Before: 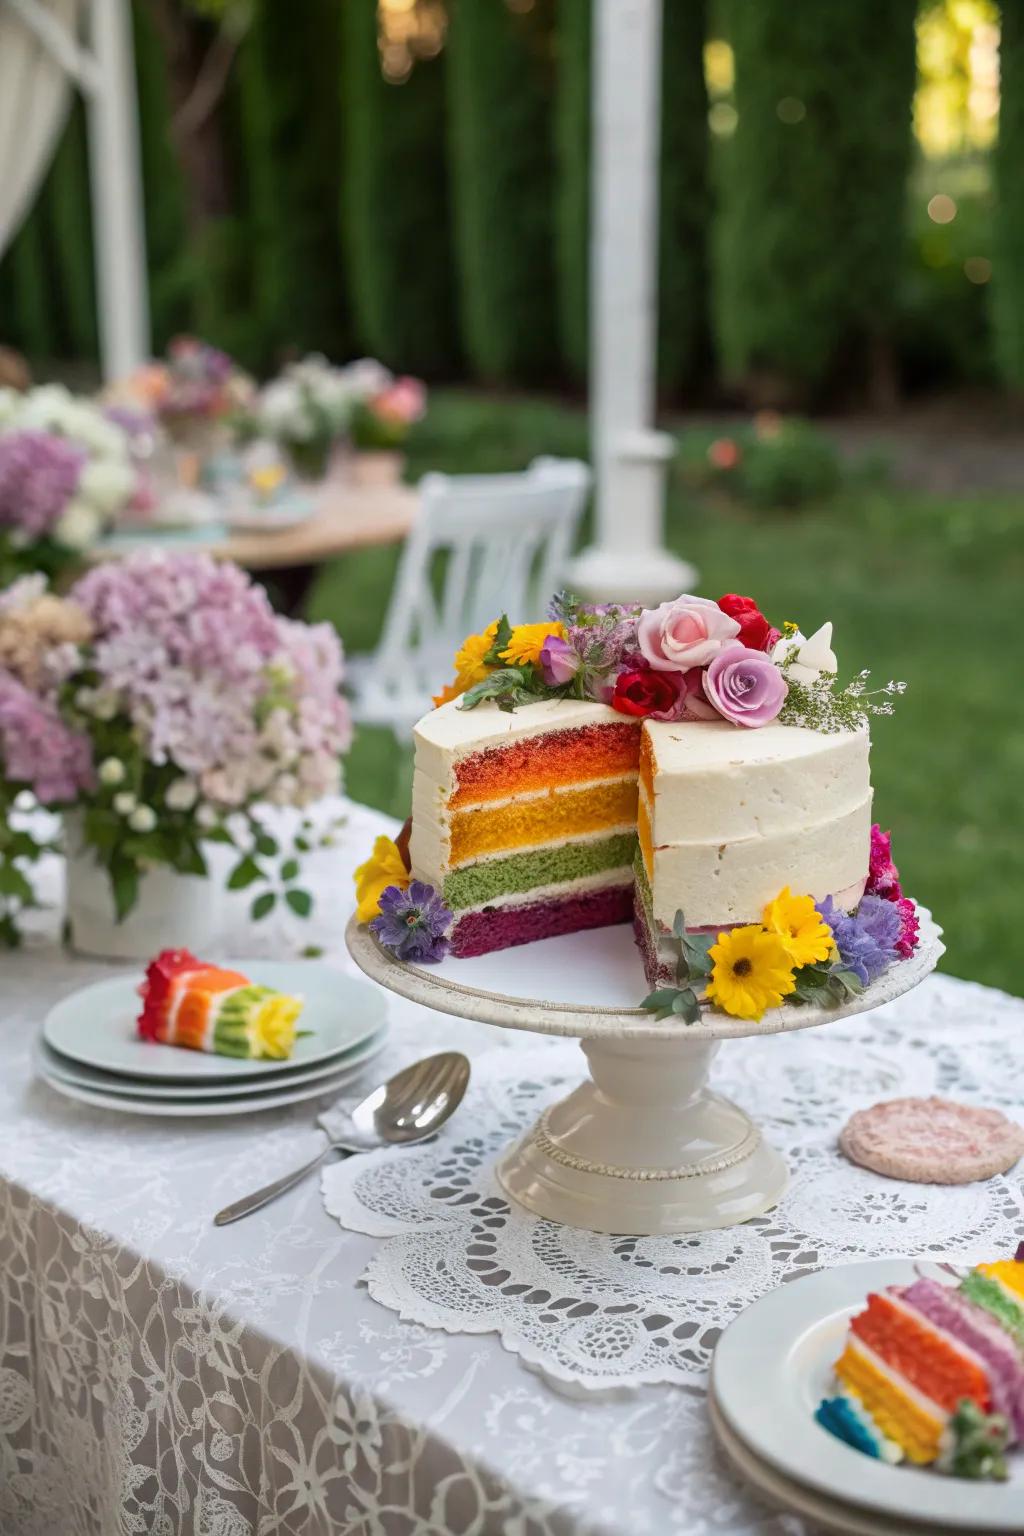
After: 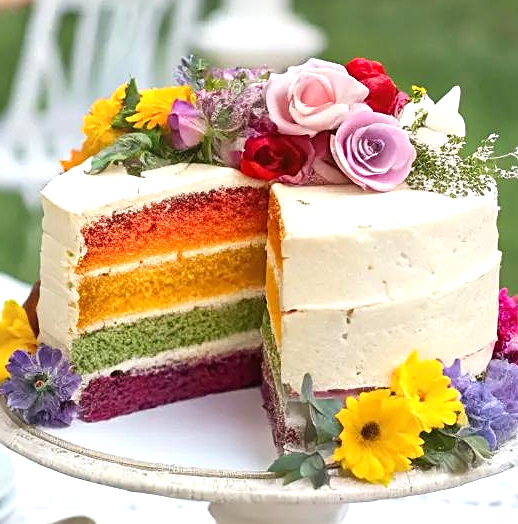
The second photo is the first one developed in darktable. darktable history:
crop: left 36.401%, top 34.947%, right 12.95%, bottom 30.922%
exposure: exposure 0.607 EV, compensate highlight preservation false
sharpen: on, module defaults
